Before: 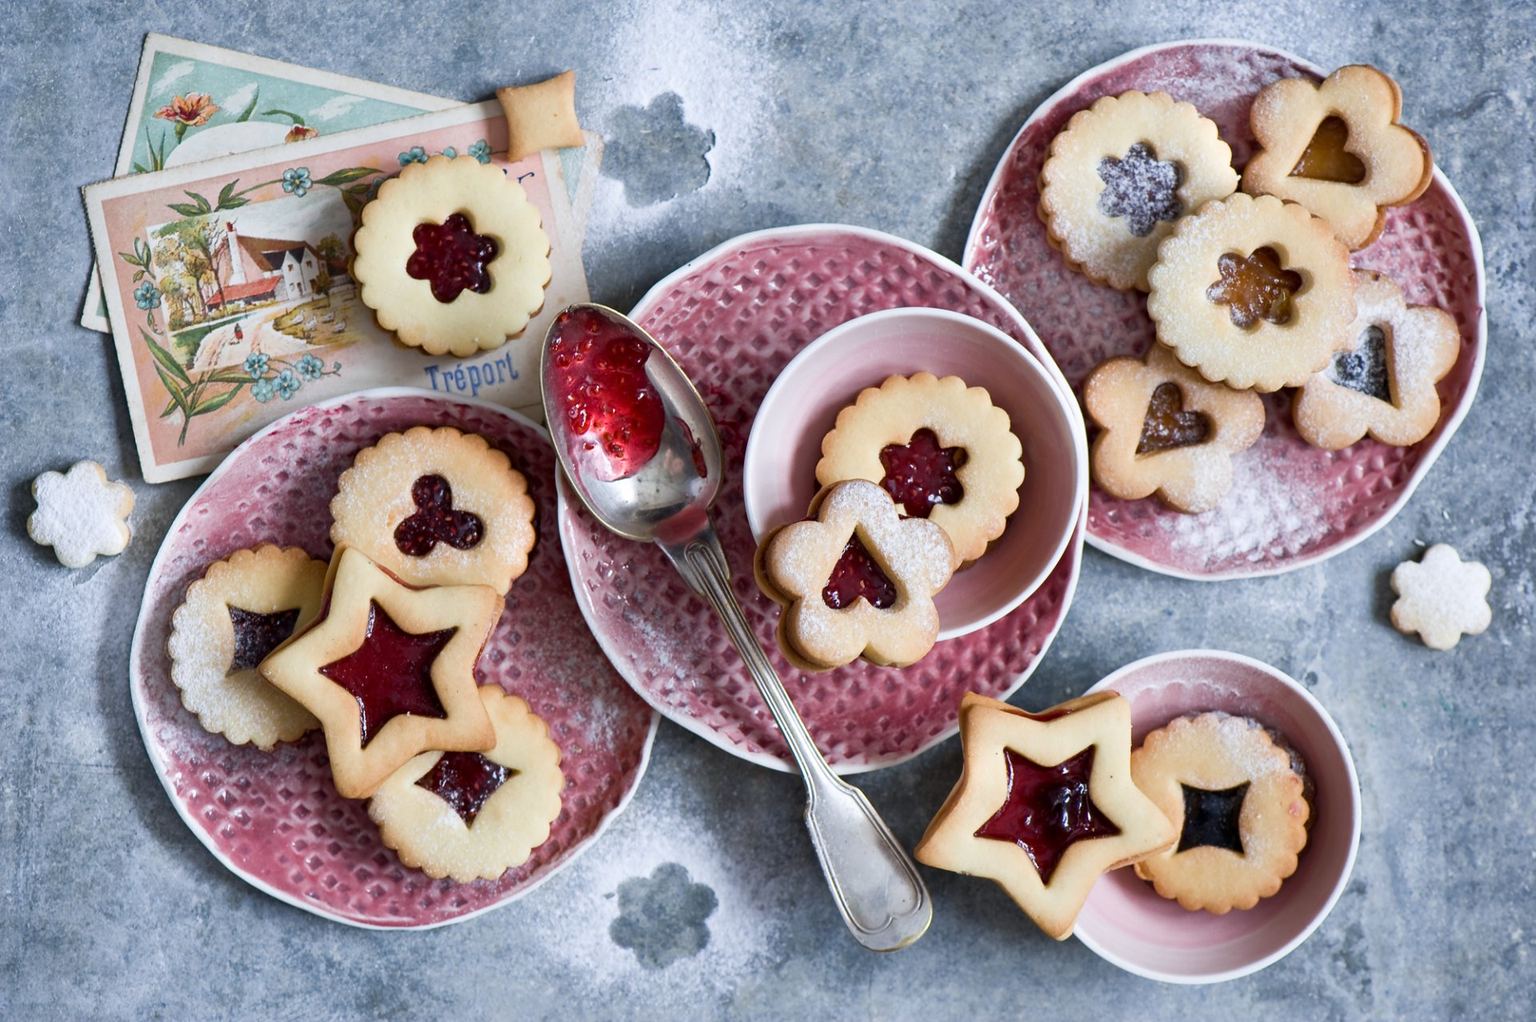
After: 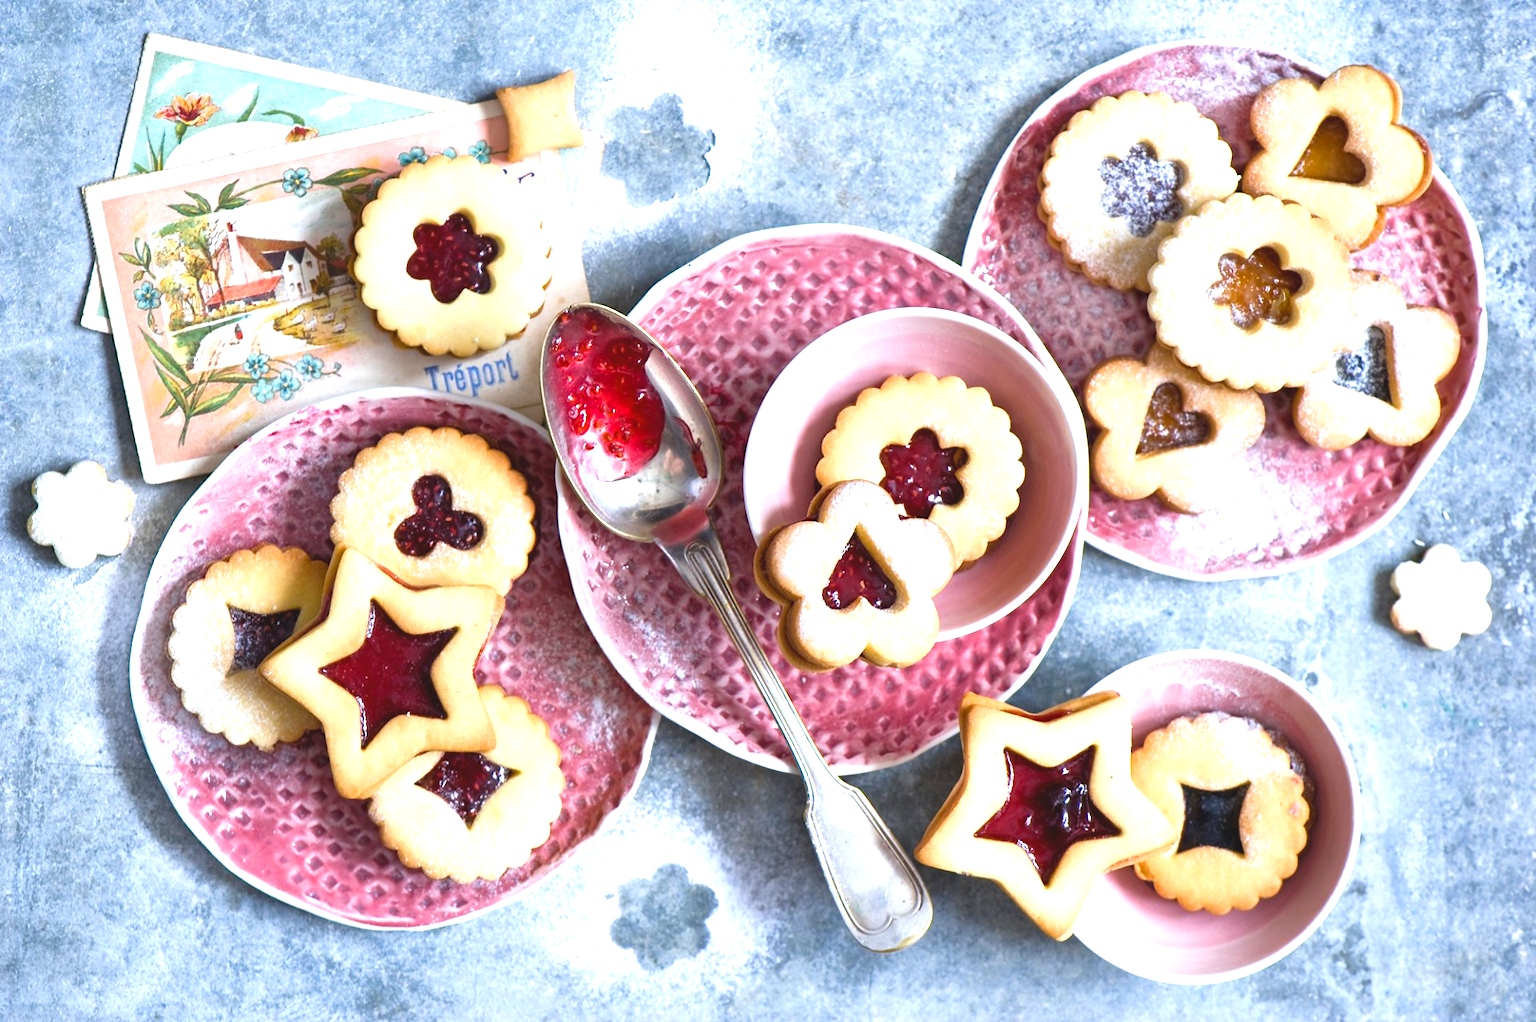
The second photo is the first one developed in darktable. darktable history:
exposure: black level correction -0.005, exposure 1.008 EV, compensate highlight preservation false
color balance rgb: power › hue 62.69°, linear chroma grading › global chroma 14.98%, perceptual saturation grading › global saturation 0.362%, global vibrance 20%
